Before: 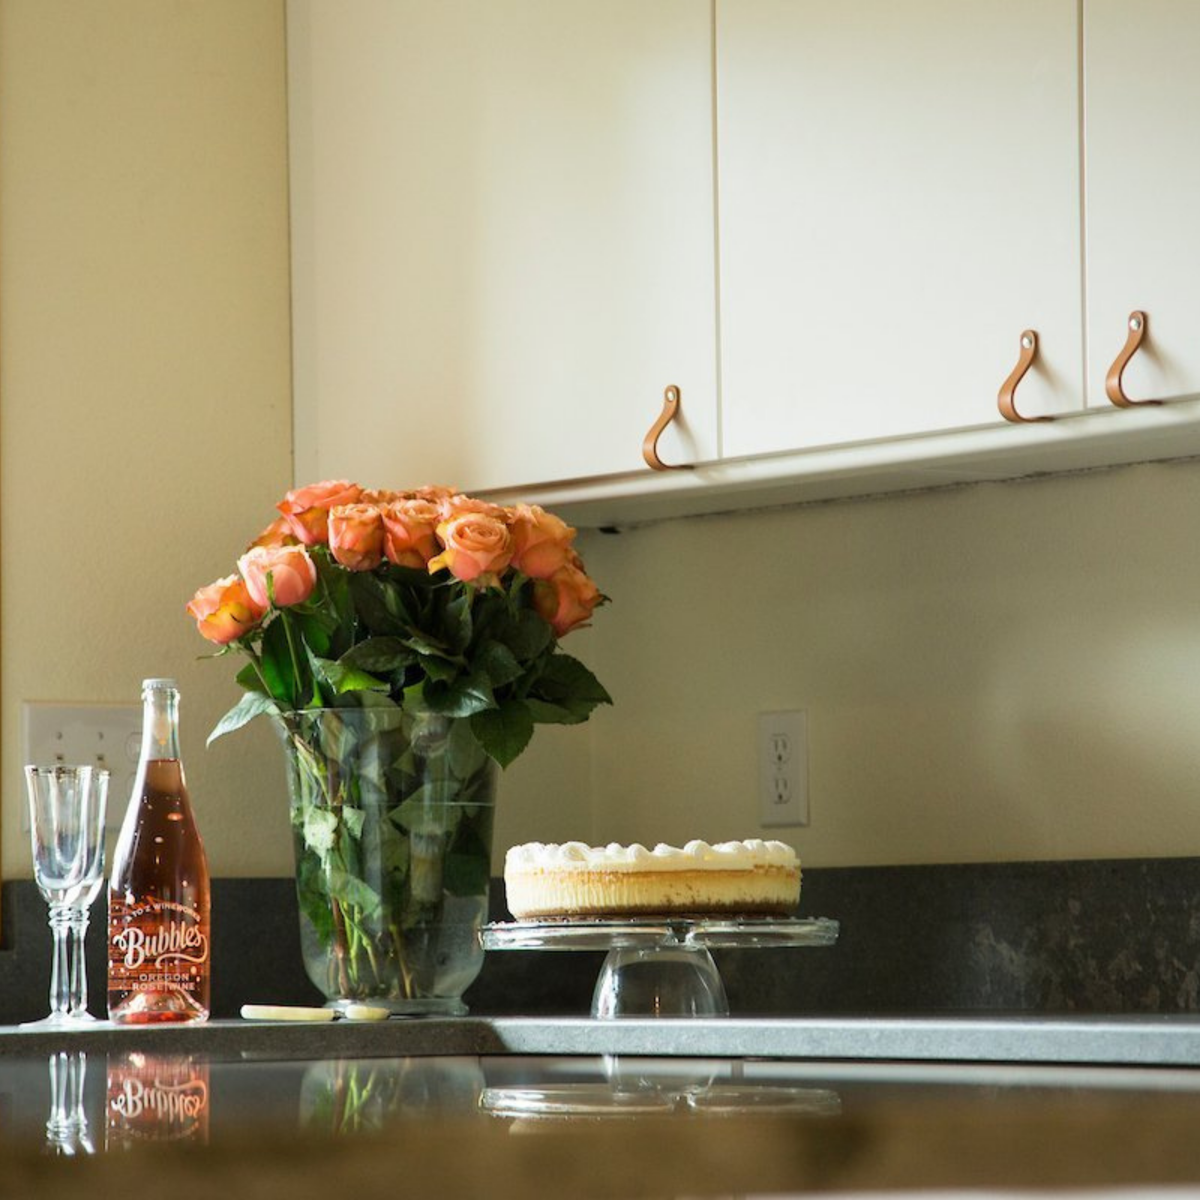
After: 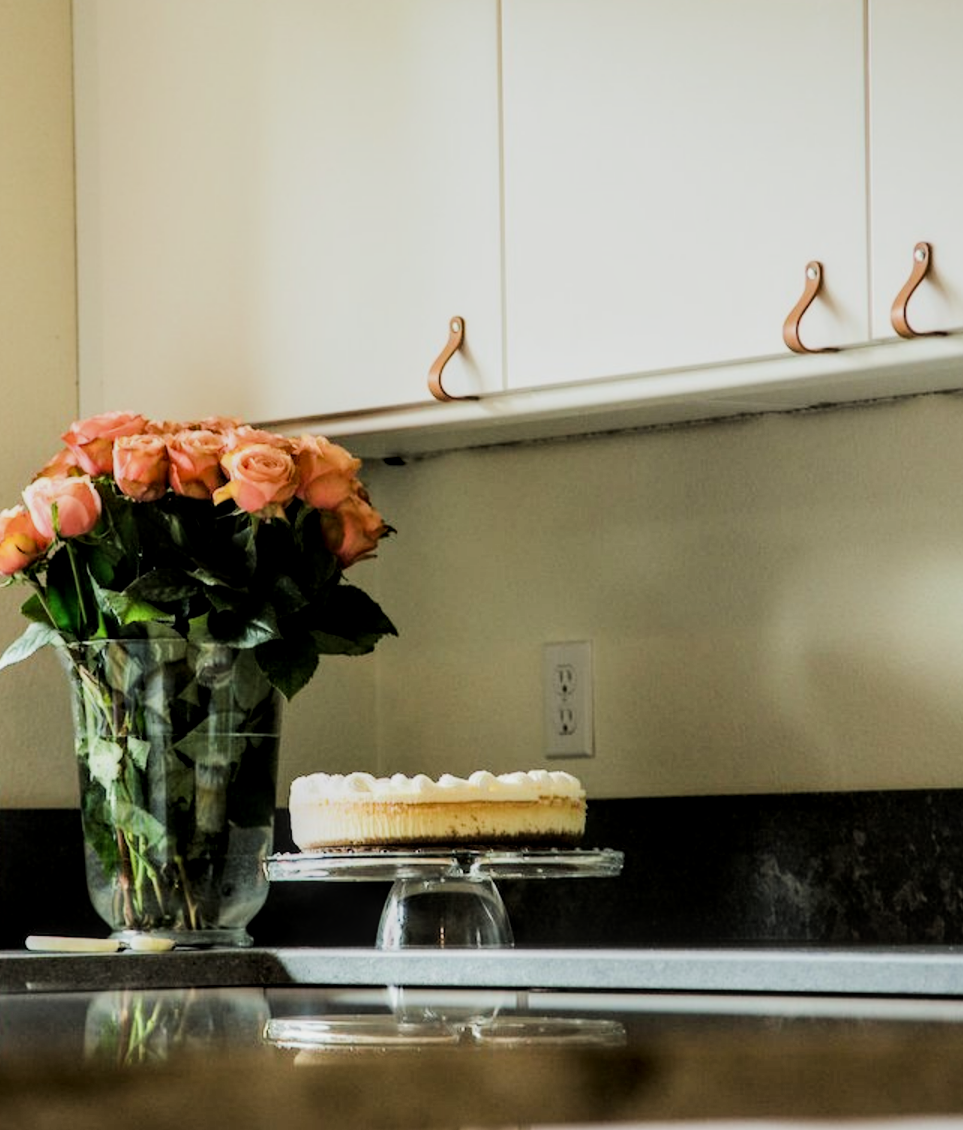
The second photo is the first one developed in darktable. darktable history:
filmic rgb: black relative exposure -6.98 EV, white relative exposure 5.63 EV, hardness 2.86
crop and rotate: left 17.959%, top 5.771%, right 1.742%
tone equalizer: -8 EV -0.75 EV, -7 EV -0.7 EV, -6 EV -0.6 EV, -5 EV -0.4 EV, -3 EV 0.4 EV, -2 EV 0.6 EV, -1 EV 0.7 EV, +0 EV 0.75 EV, edges refinement/feathering 500, mask exposure compensation -1.57 EV, preserve details no
exposure: compensate highlight preservation false
local contrast: detail 130%
